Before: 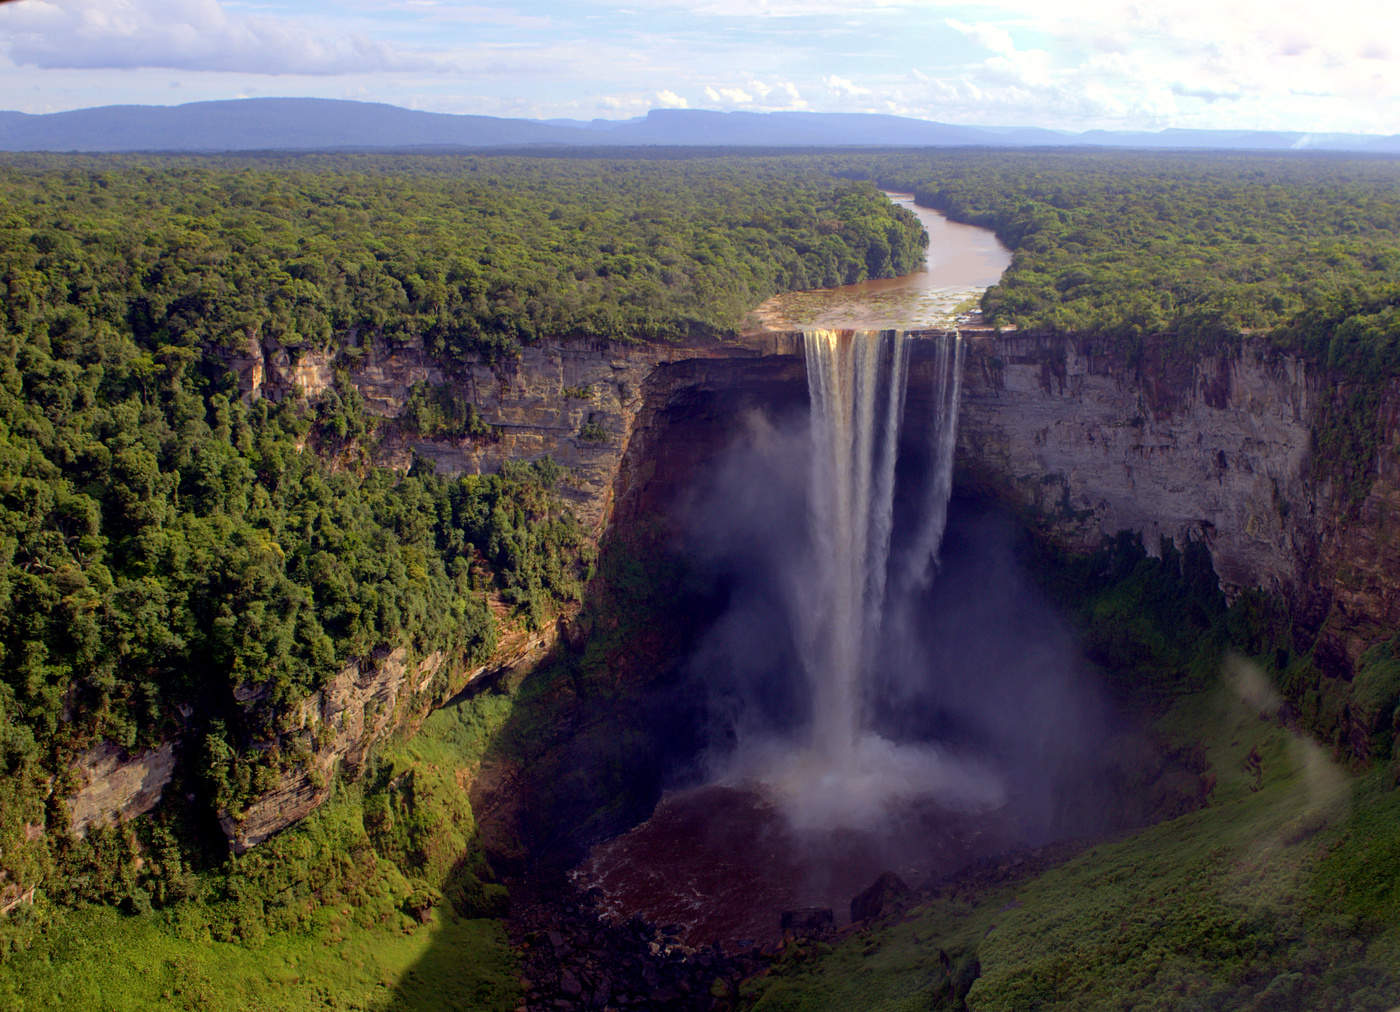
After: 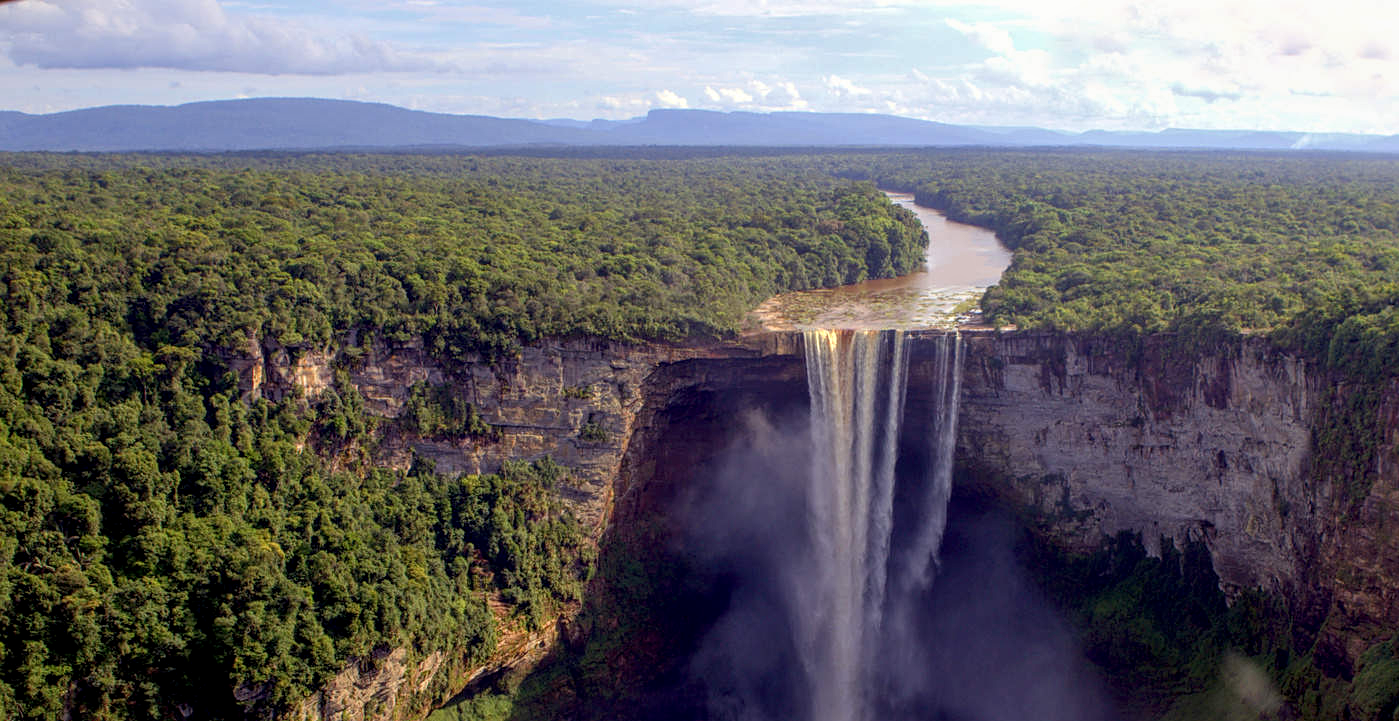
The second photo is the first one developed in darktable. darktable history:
local contrast: highlights 1%, shadows 2%, detail 133%
crop: right 0%, bottom 28.723%
sharpen: amount 0.21
